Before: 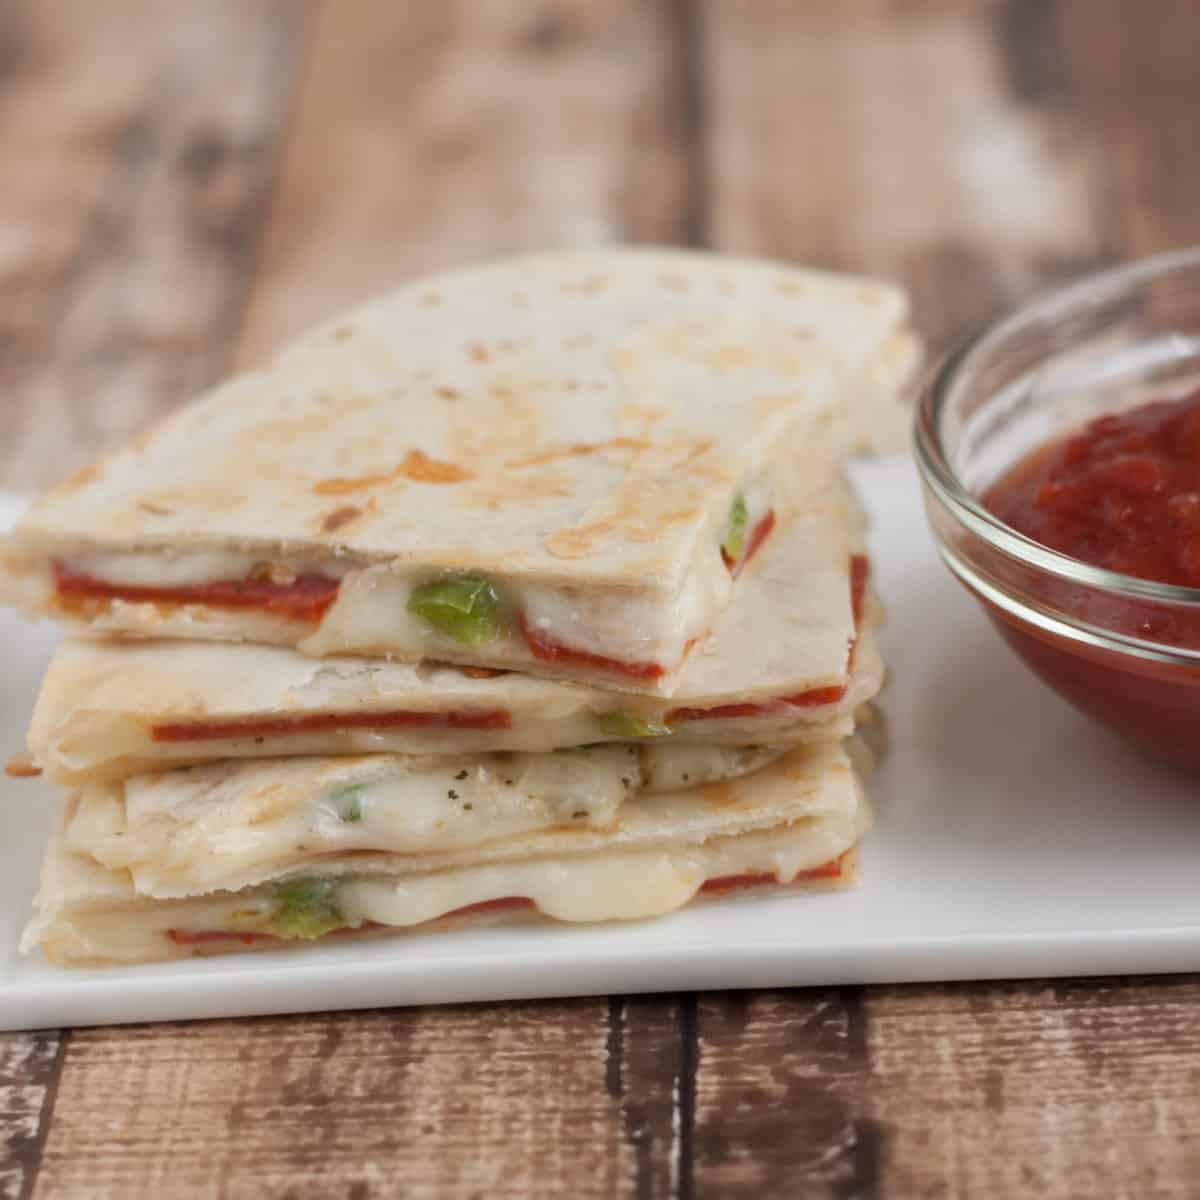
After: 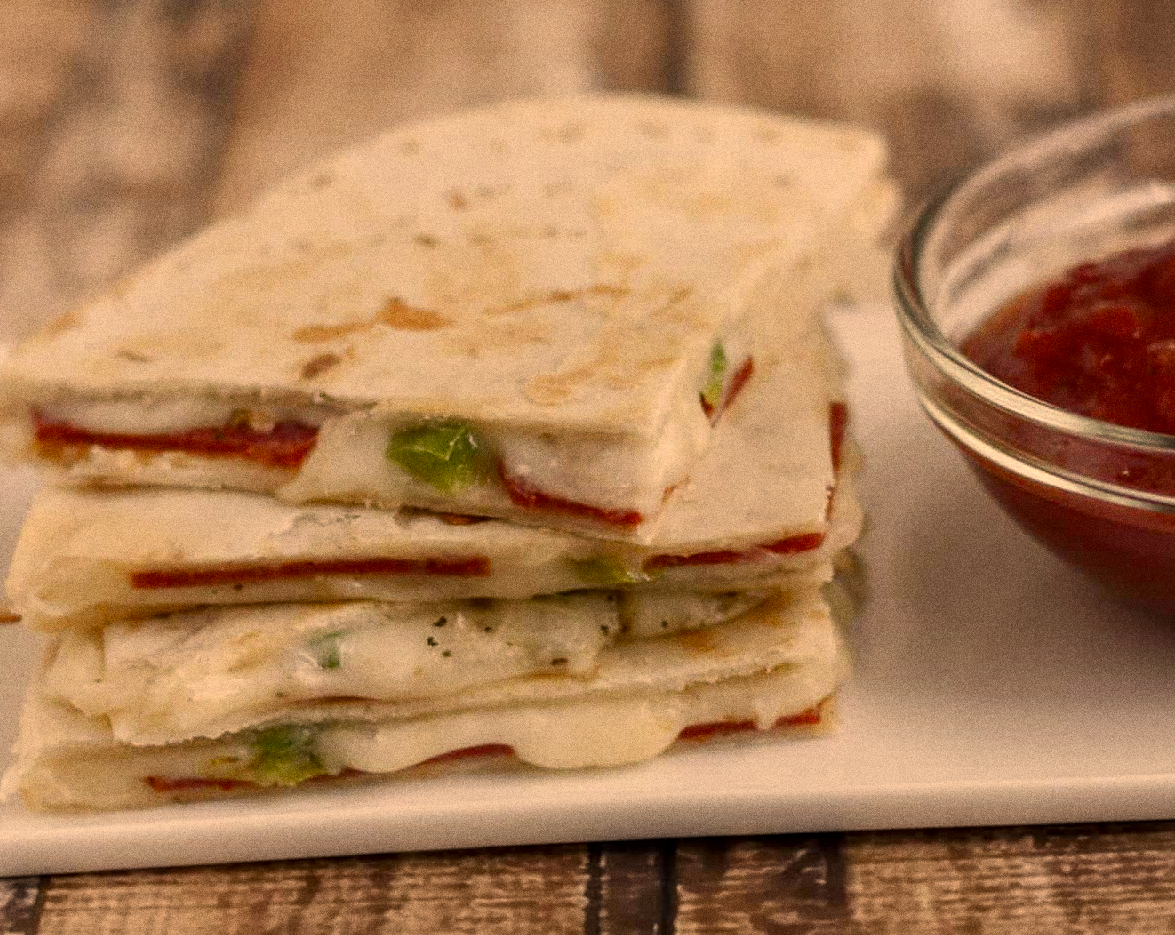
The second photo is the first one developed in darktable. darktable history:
crop and rotate: left 1.814%, top 12.818%, right 0.25%, bottom 9.225%
color correction: highlights a* 15, highlights b* 31.55
color balance rgb: shadows lift › luminance -10%, shadows lift › chroma 1%, shadows lift › hue 113°, power › luminance -15%, highlights gain › chroma 0.2%, highlights gain › hue 333°, global offset › luminance 0.5%, perceptual saturation grading › global saturation 20%, perceptual saturation grading › highlights -50%, perceptual saturation grading › shadows 25%, contrast -10%
local contrast: detail 130%
grain: coarseness 0.09 ISO, strength 40%
white balance: emerald 1
